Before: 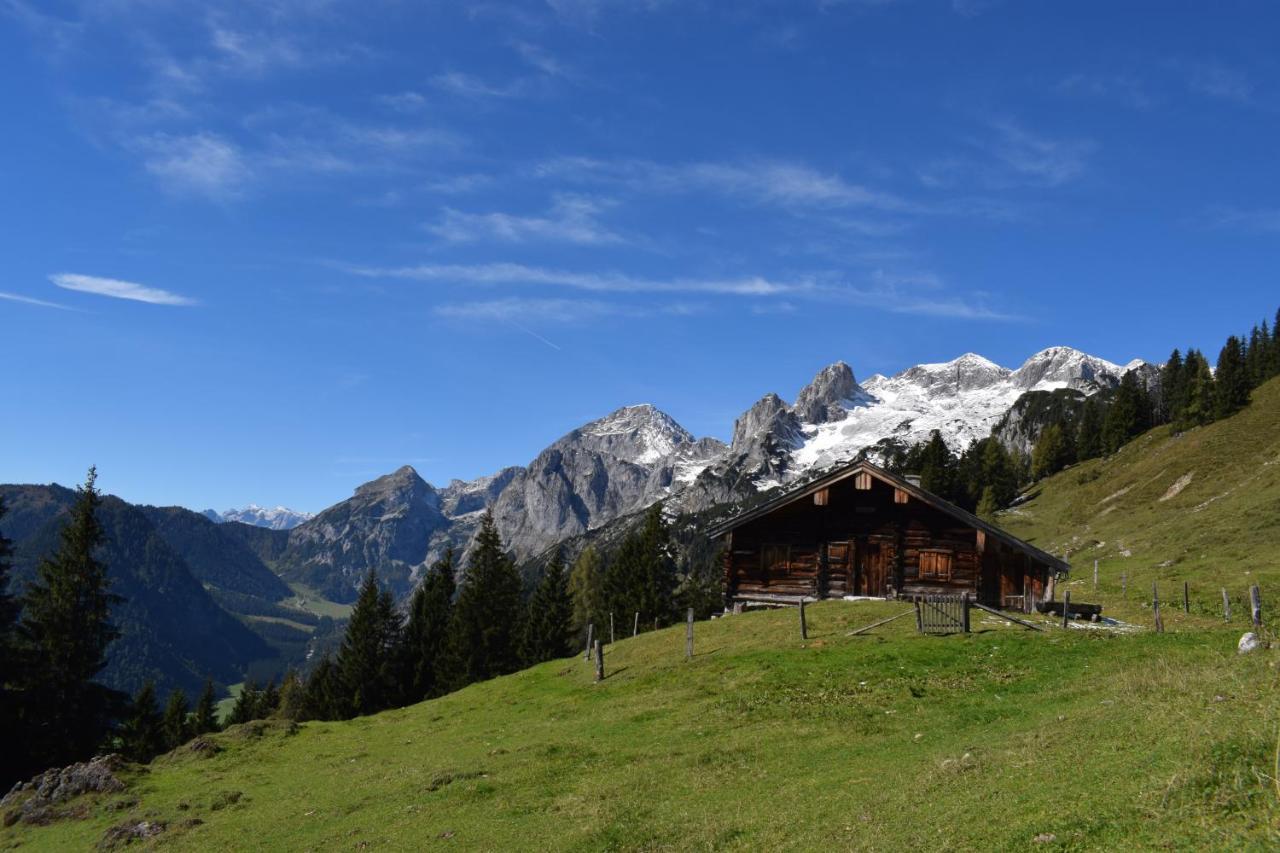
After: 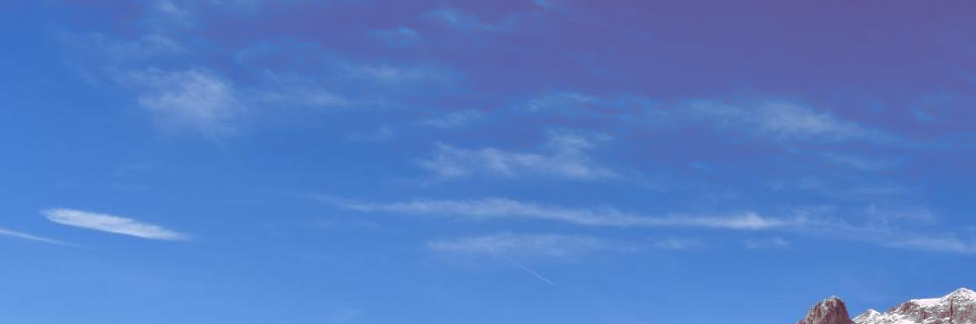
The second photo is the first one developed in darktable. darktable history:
crop: left 0.579%, top 7.627%, right 23.167%, bottom 54.275%
split-toning: highlights › hue 298.8°, highlights › saturation 0.73, compress 41.76%
